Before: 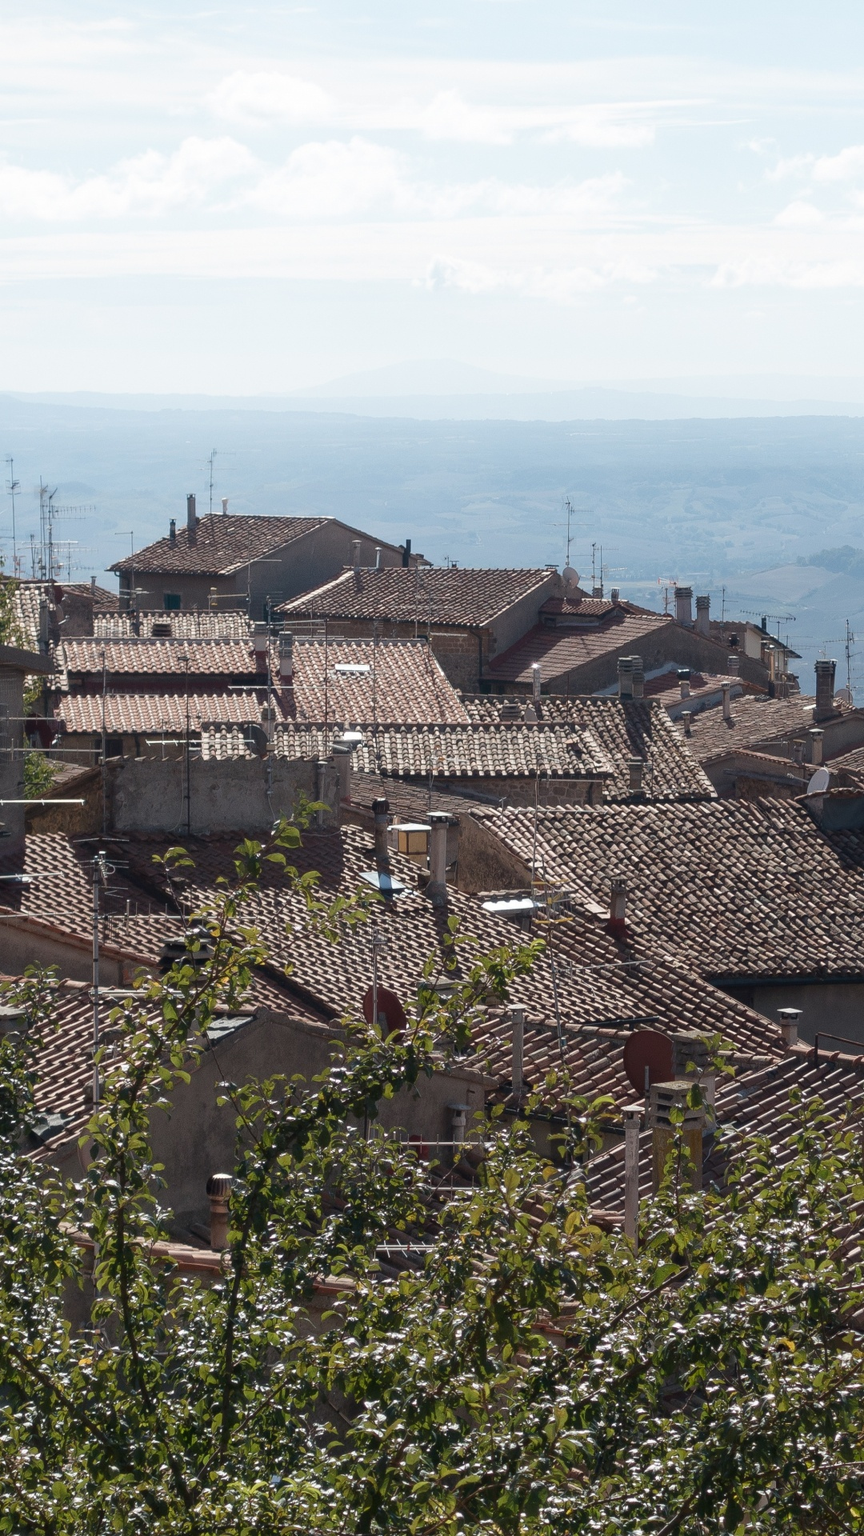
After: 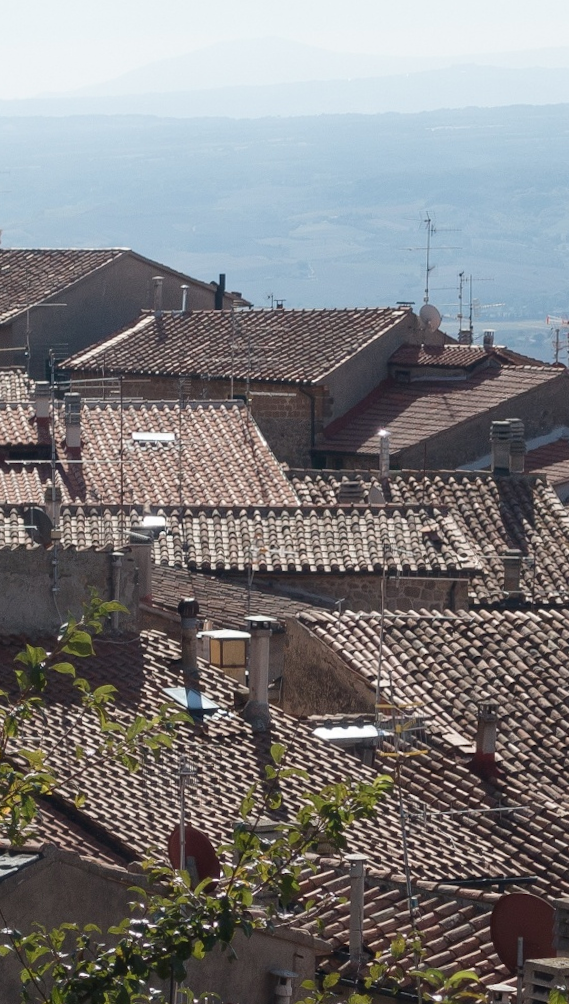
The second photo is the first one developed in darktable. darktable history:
crop and rotate: left 22.13%, top 22.054%, right 22.026%, bottom 22.102%
rotate and perspective: rotation 0.062°, lens shift (vertical) 0.115, lens shift (horizontal) -0.133, crop left 0.047, crop right 0.94, crop top 0.061, crop bottom 0.94
